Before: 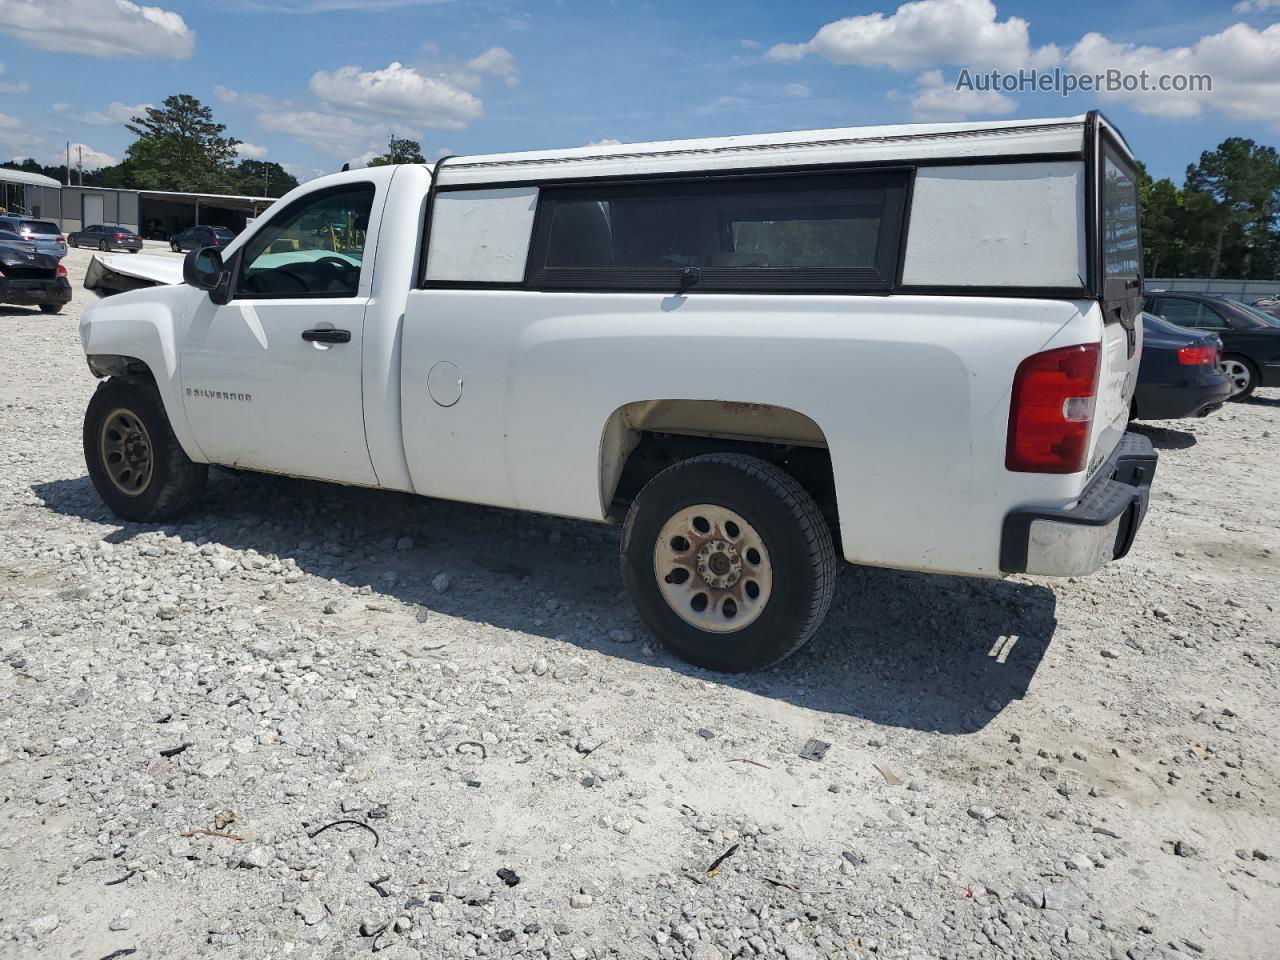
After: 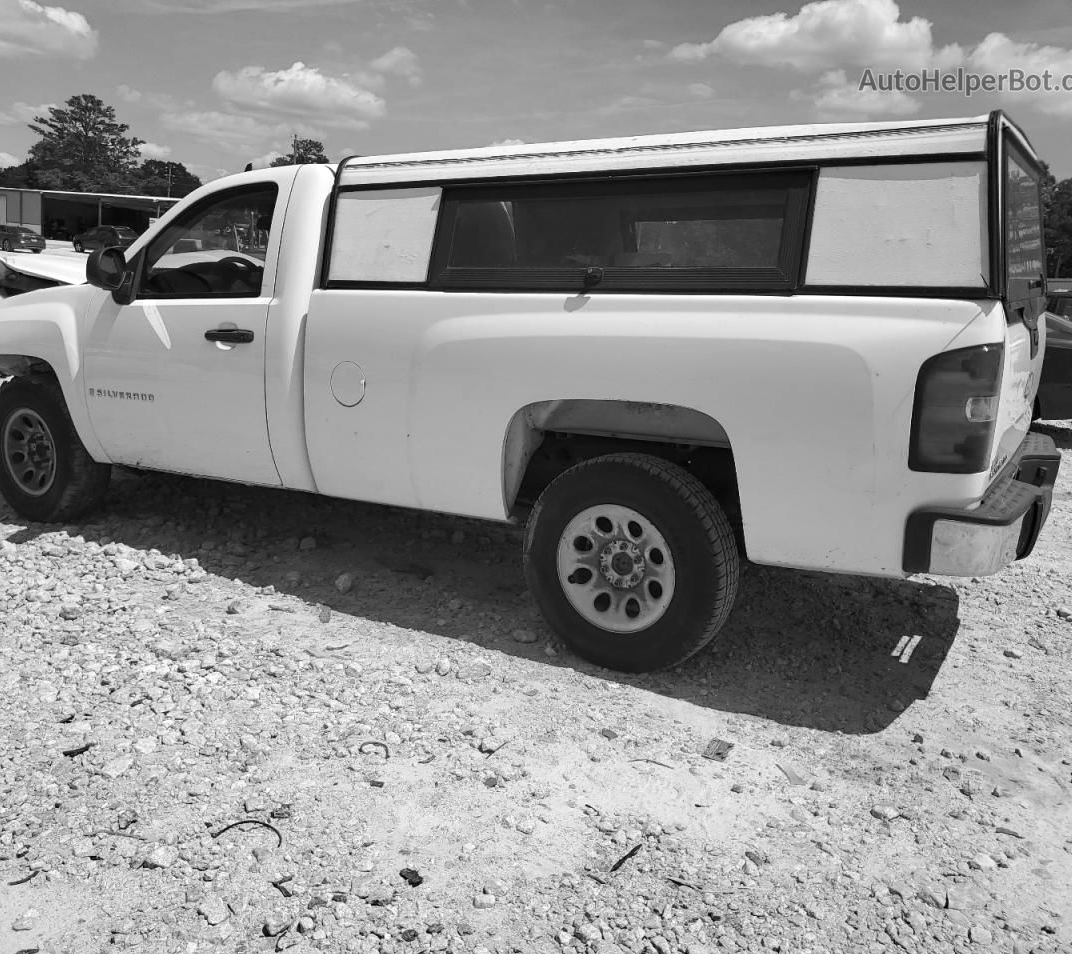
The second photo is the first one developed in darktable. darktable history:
crop: left 7.598%, right 7.873%
monochrome: on, module defaults
white balance: red 1.066, blue 1.119
